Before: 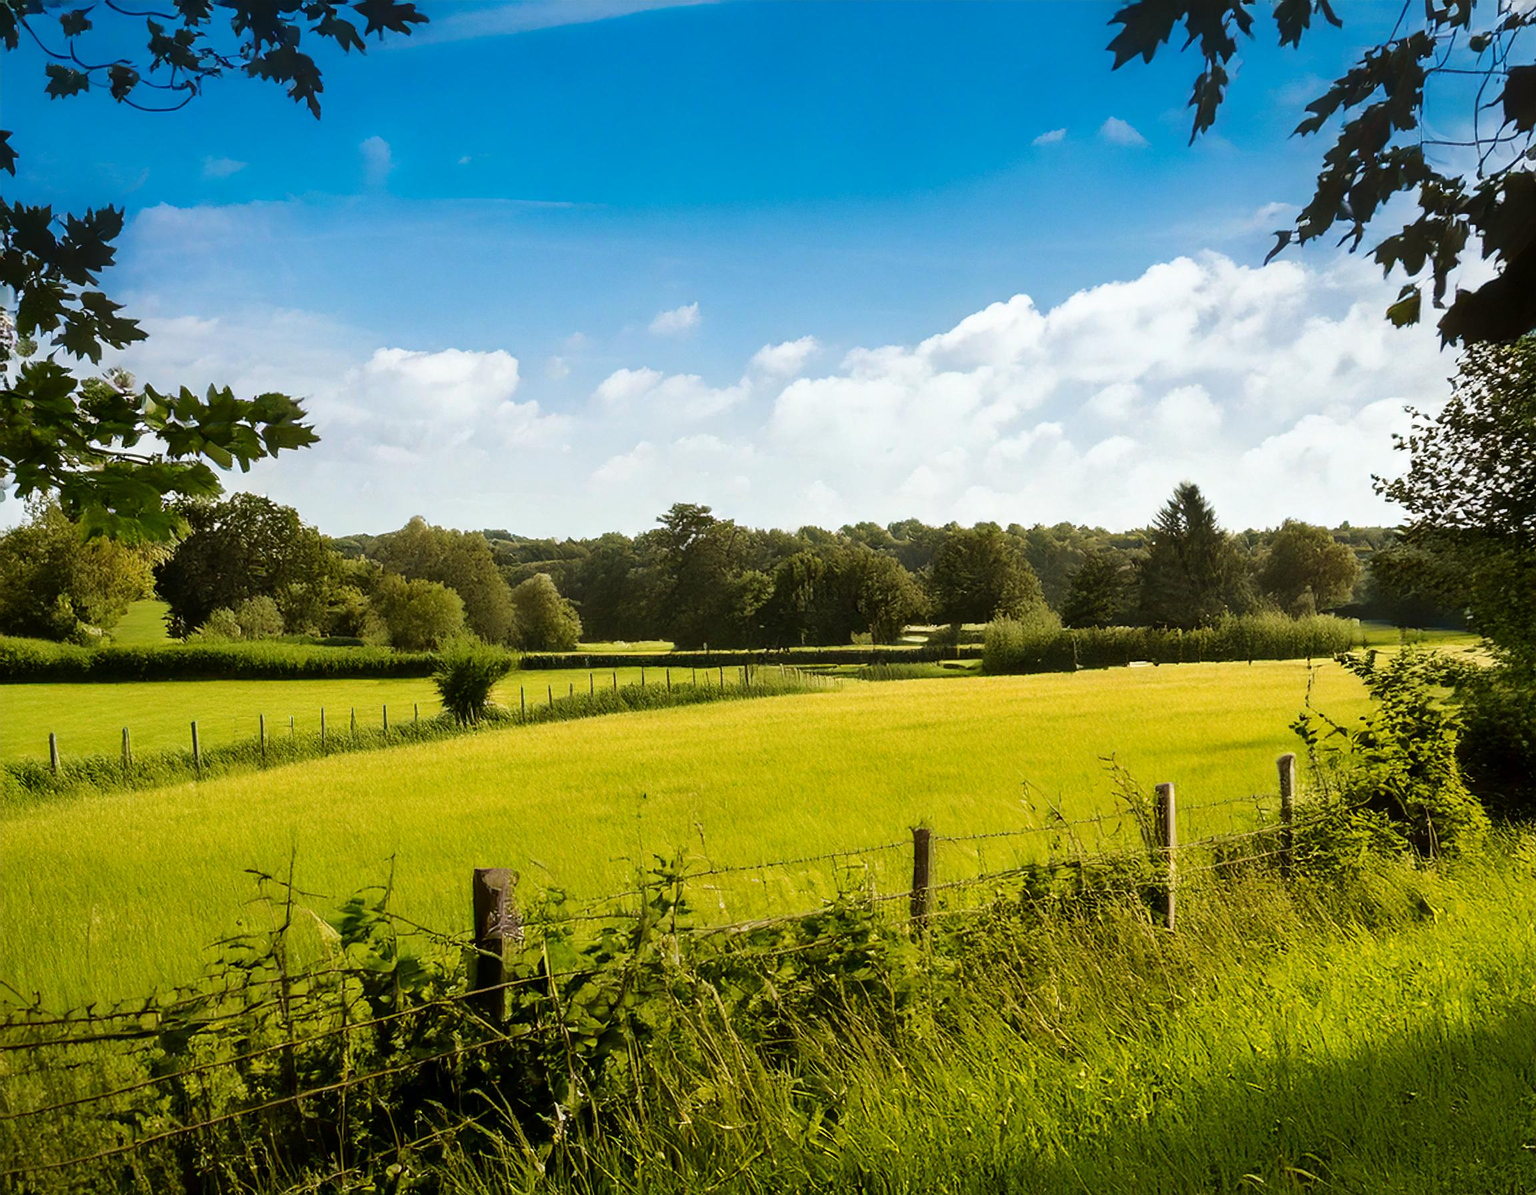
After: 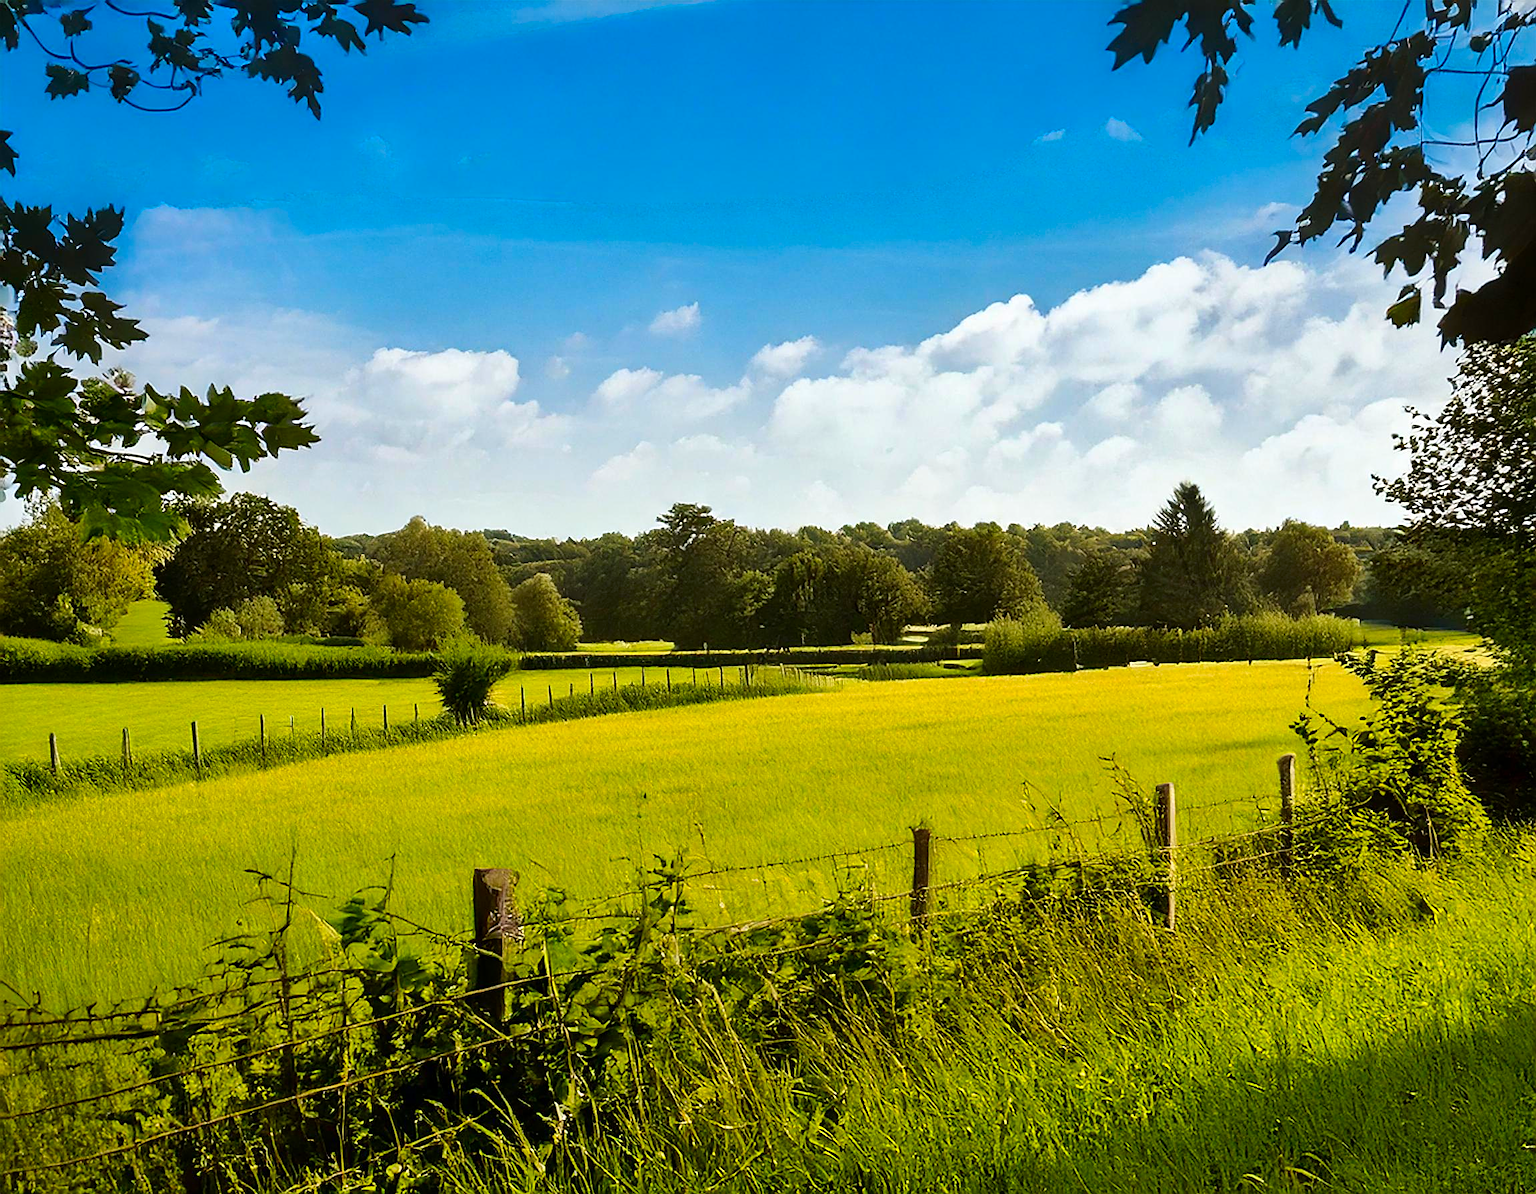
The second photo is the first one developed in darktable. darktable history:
shadows and highlights: soften with gaussian
contrast brightness saturation: contrast 0.09, saturation 0.28
sharpen: on, module defaults
